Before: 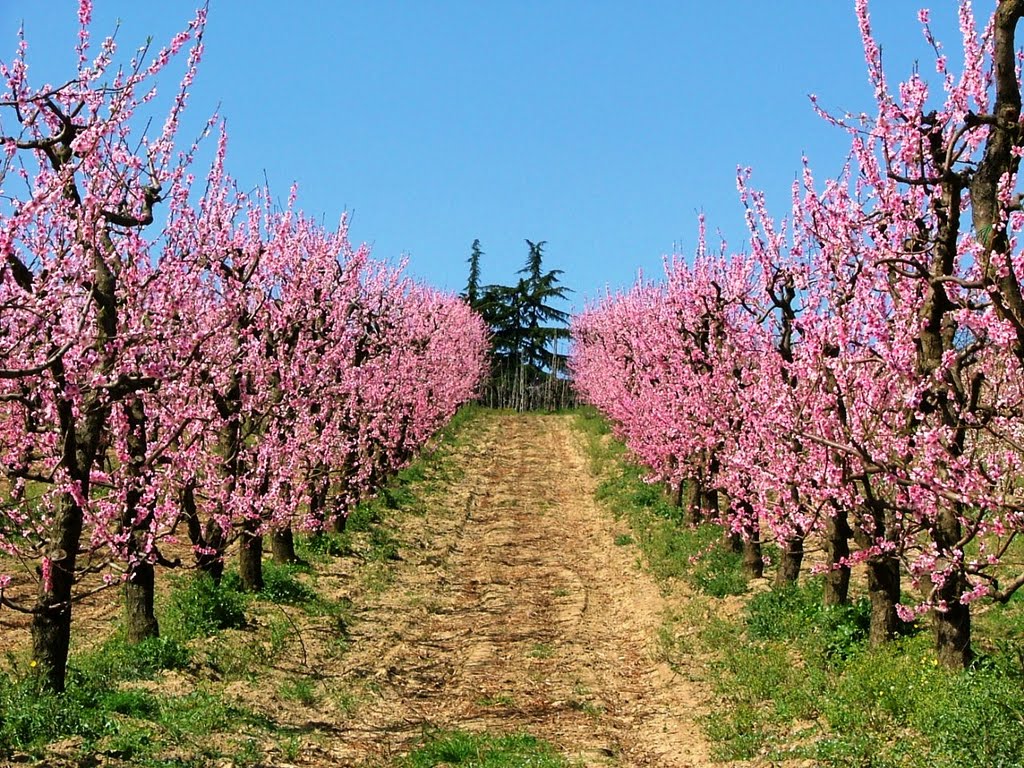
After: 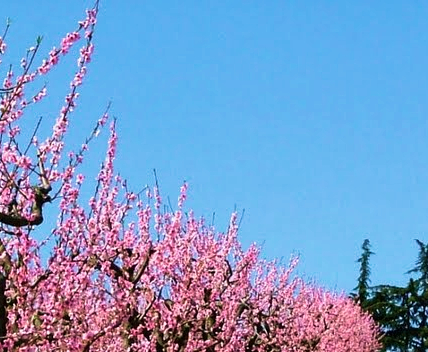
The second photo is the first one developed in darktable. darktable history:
crop and rotate: left 10.835%, top 0.12%, right 47.358%, bottom 54.03%
velvia: strength 30.05%
